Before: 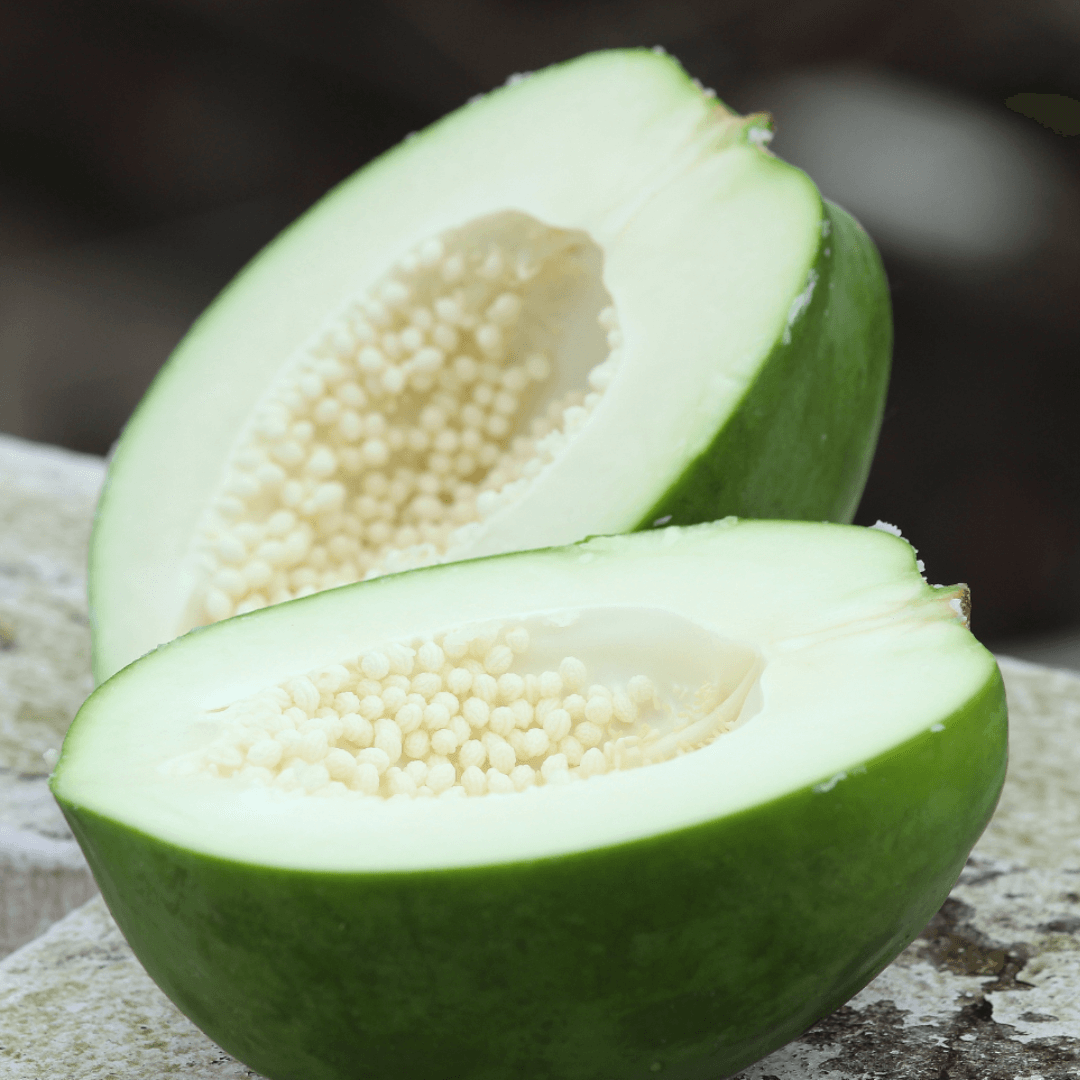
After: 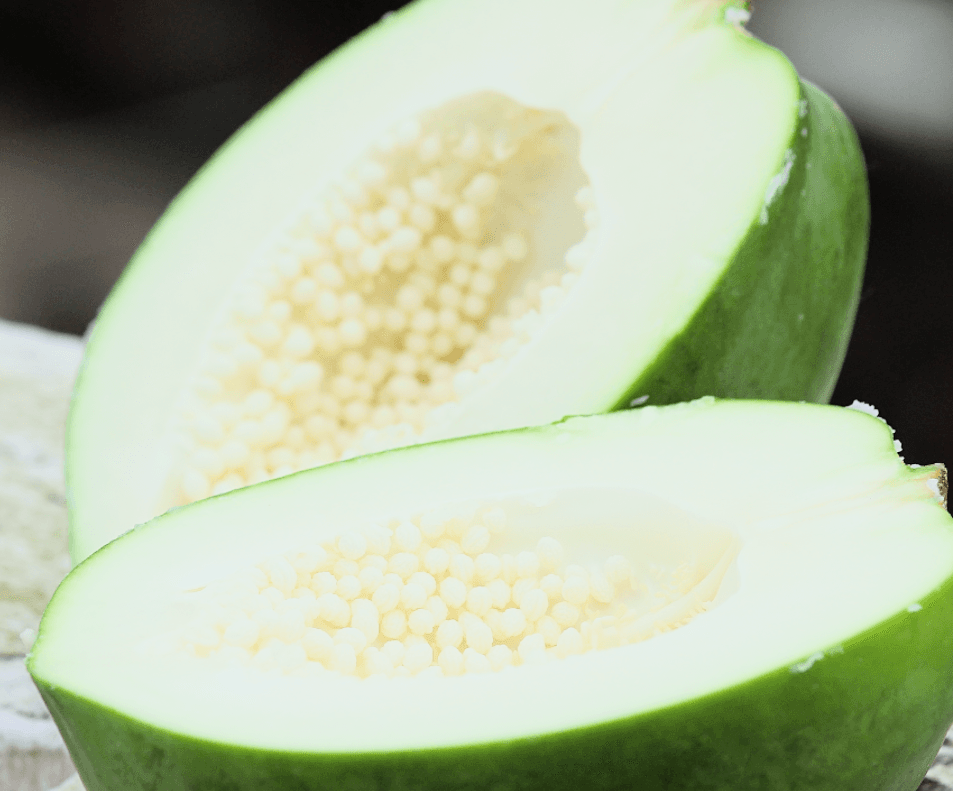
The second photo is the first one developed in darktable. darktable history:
crop and rotate: left 2.288%, top 11.26%, right 9.427%, bottom 15.407%
filmic rgb: black relative exposure -7.76 EV, white relative exposure 4.37 EV, hardness 3.76, latitude 49.77%, contrast 1.1, preserve chrominance RGB euclidean norm, color science v5 (2021), contrast in shadows safe, contrast in highlights safe
exposure: black level correction 0, exposure 0.693 EV, compensate highlight preservation false
sharpen: amount 0.2
